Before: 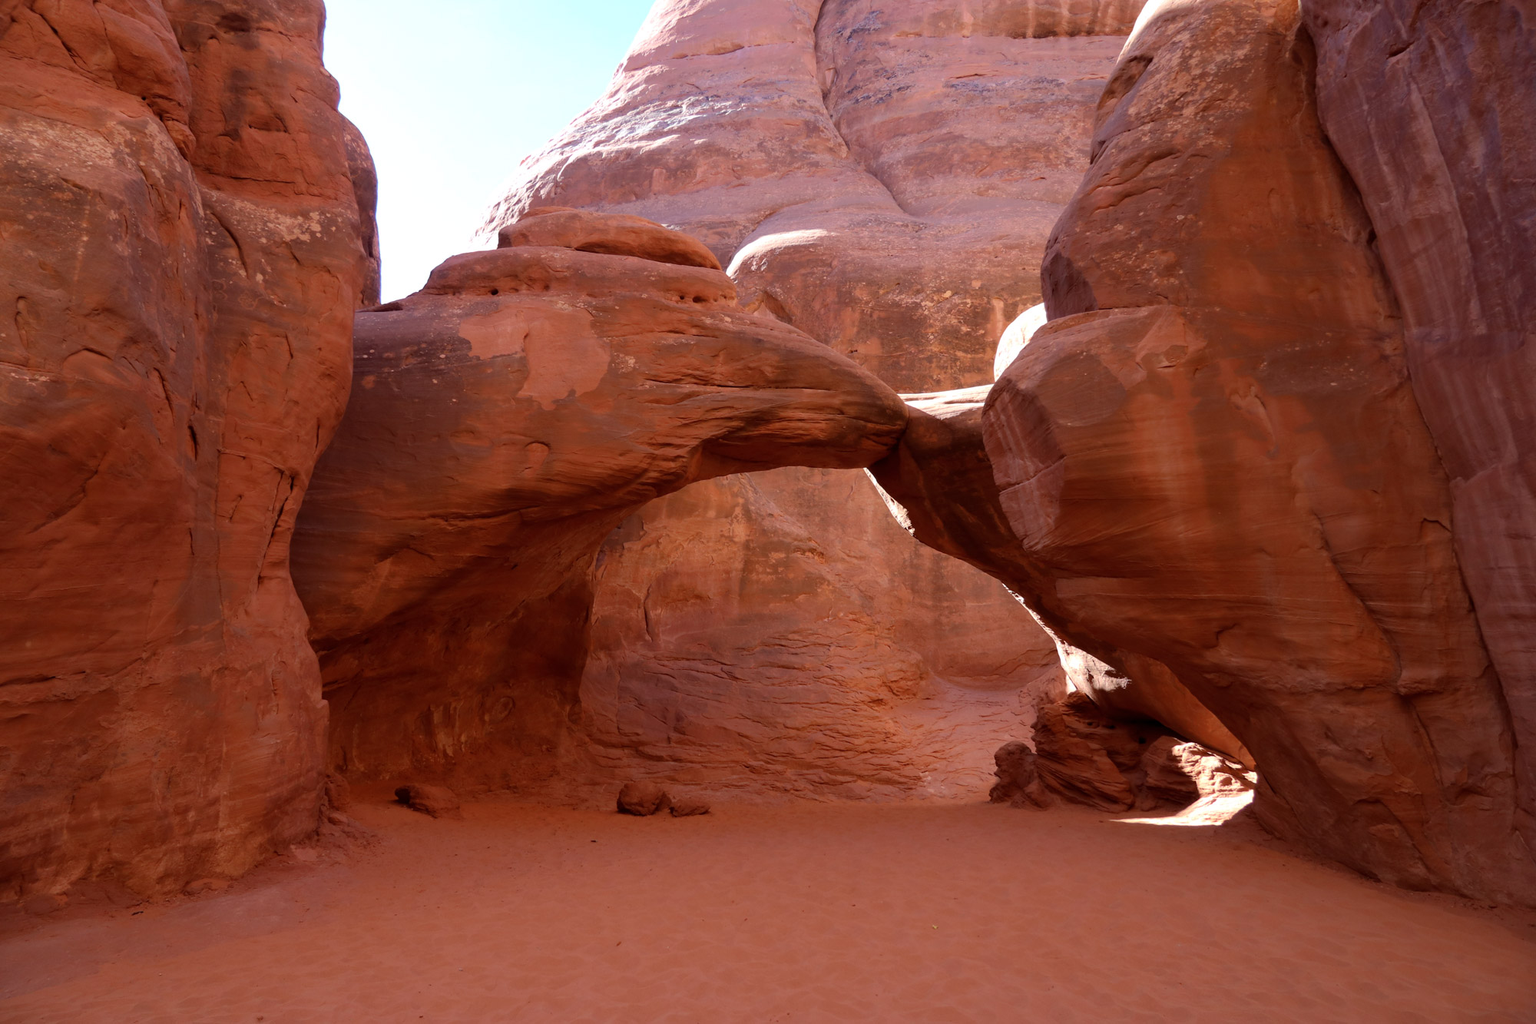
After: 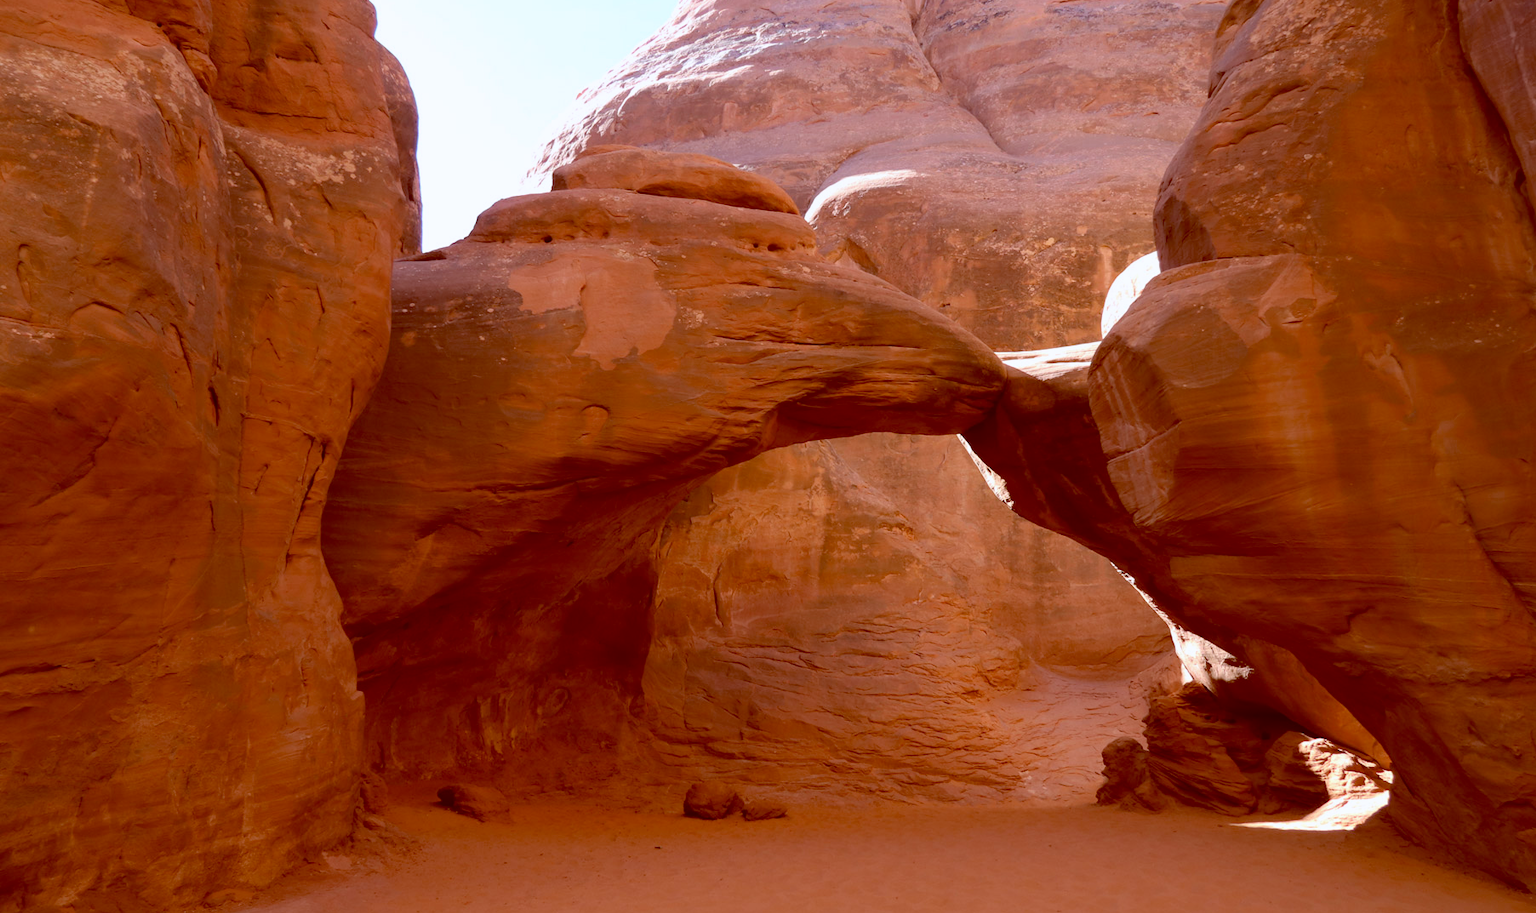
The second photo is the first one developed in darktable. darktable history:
color balance: lift [1, 1.011, 0.999, 0.989], gamma [1.109, 1.045, 1.039, 0.955], gain [0.917, 0.936, 0.952, 1.064], contrast 2.32%, contrast fulcrum 19%, output saturation 101%
crop: top 7.49%, right 9.717%, bottom 11.943%
